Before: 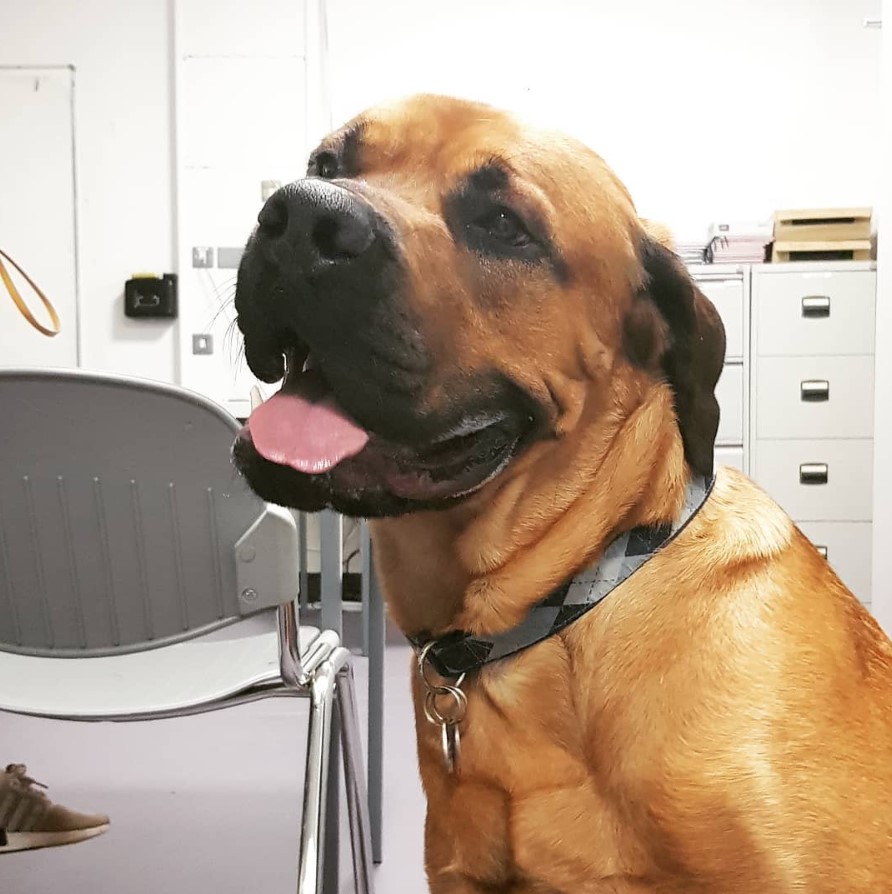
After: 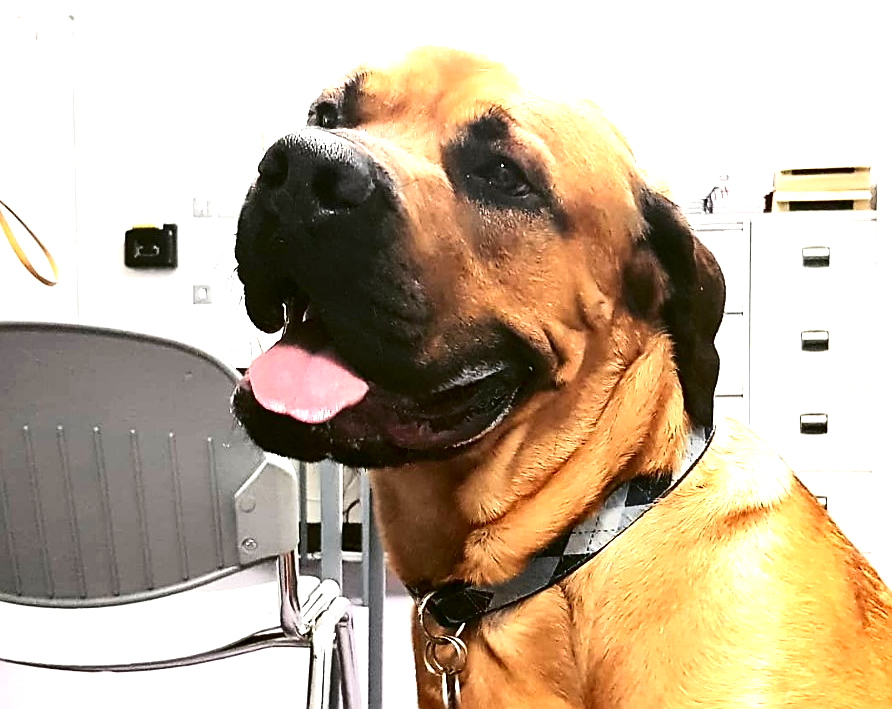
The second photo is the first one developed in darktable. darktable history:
crop and rotate: top 5.665%, bottom 14.957%
sharpen: on, module defaults
contrast brightness saturation: contrast 0.237, brightness -0.22, saturation 0.138
exposure: black level correction 0, exposure 0.952 EV, compensate exposure bias true, compensate highlight preservation false
